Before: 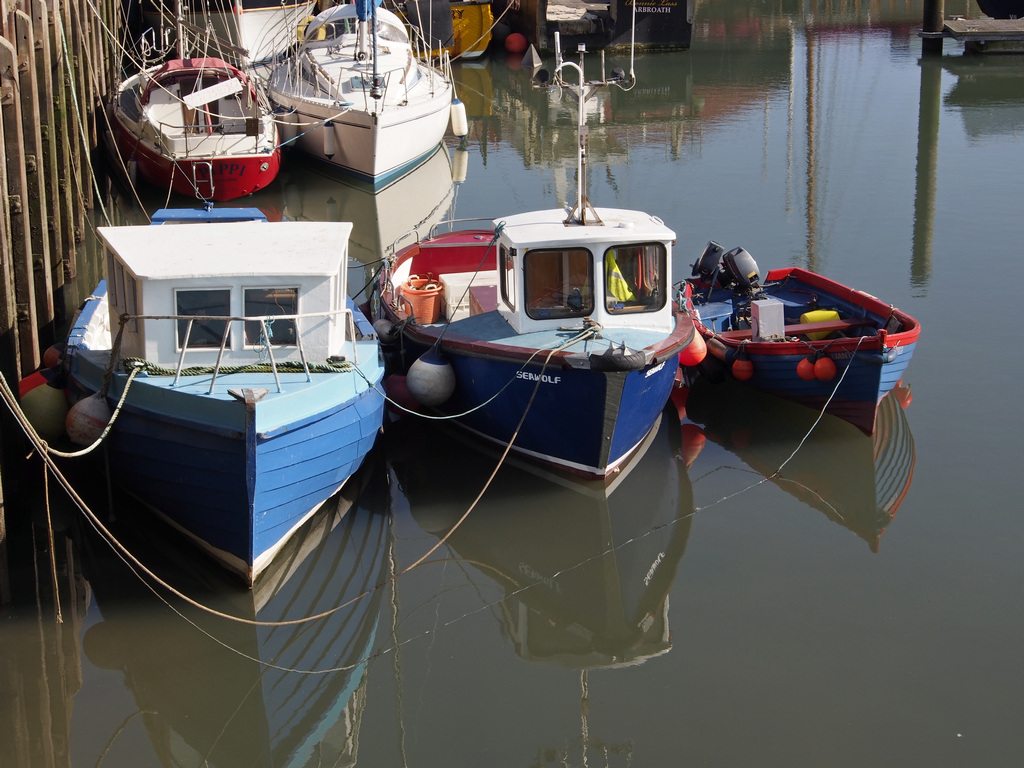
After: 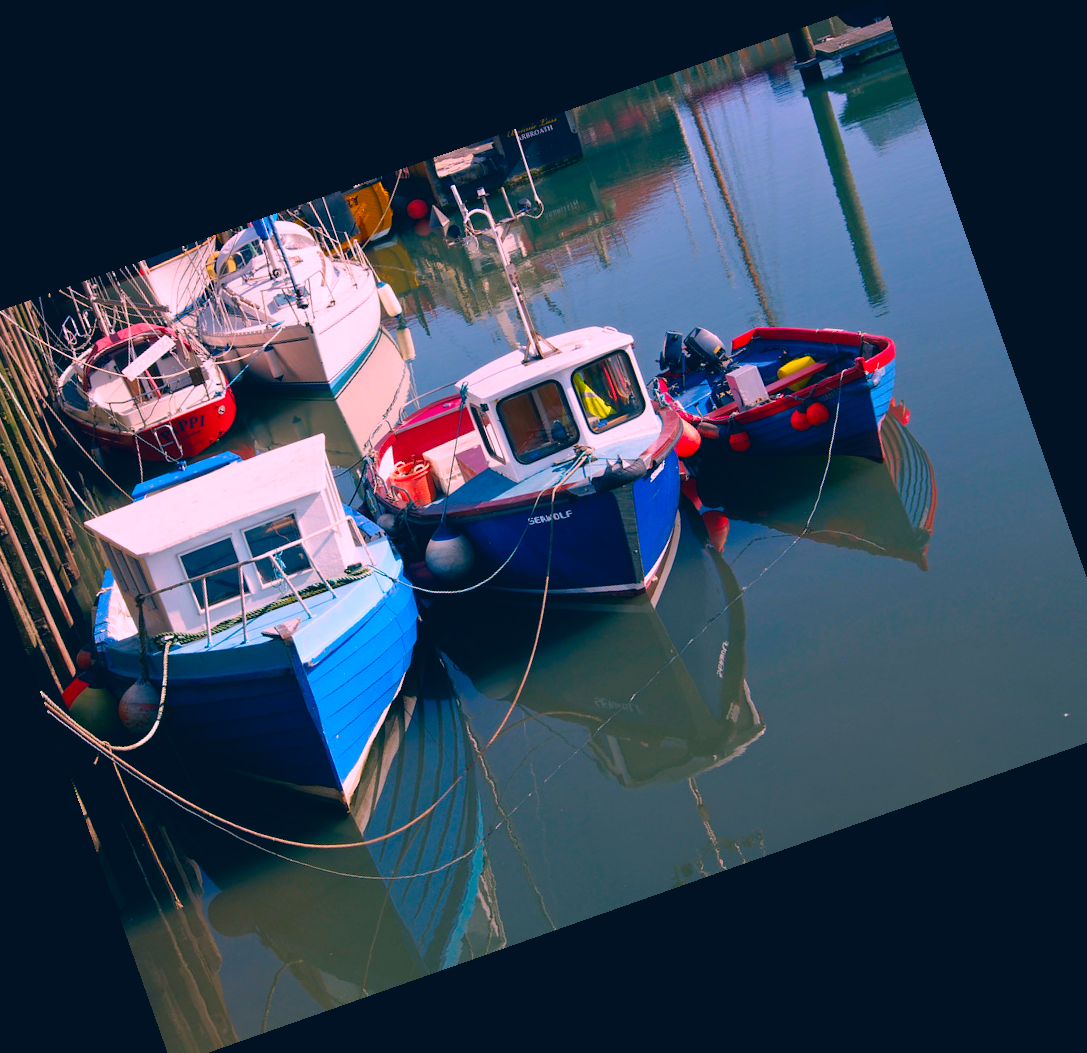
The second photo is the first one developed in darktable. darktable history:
crop and rotate: angle 19.43°, left 6.812%, right 4.125%, bottom 1.087%
white balance: red 1.009, blue 1.027
color correction: highlights a* 17.03, highlights b* 0.205, shadows a* -15.38, shadows b* -14.56, saturation 1.5
